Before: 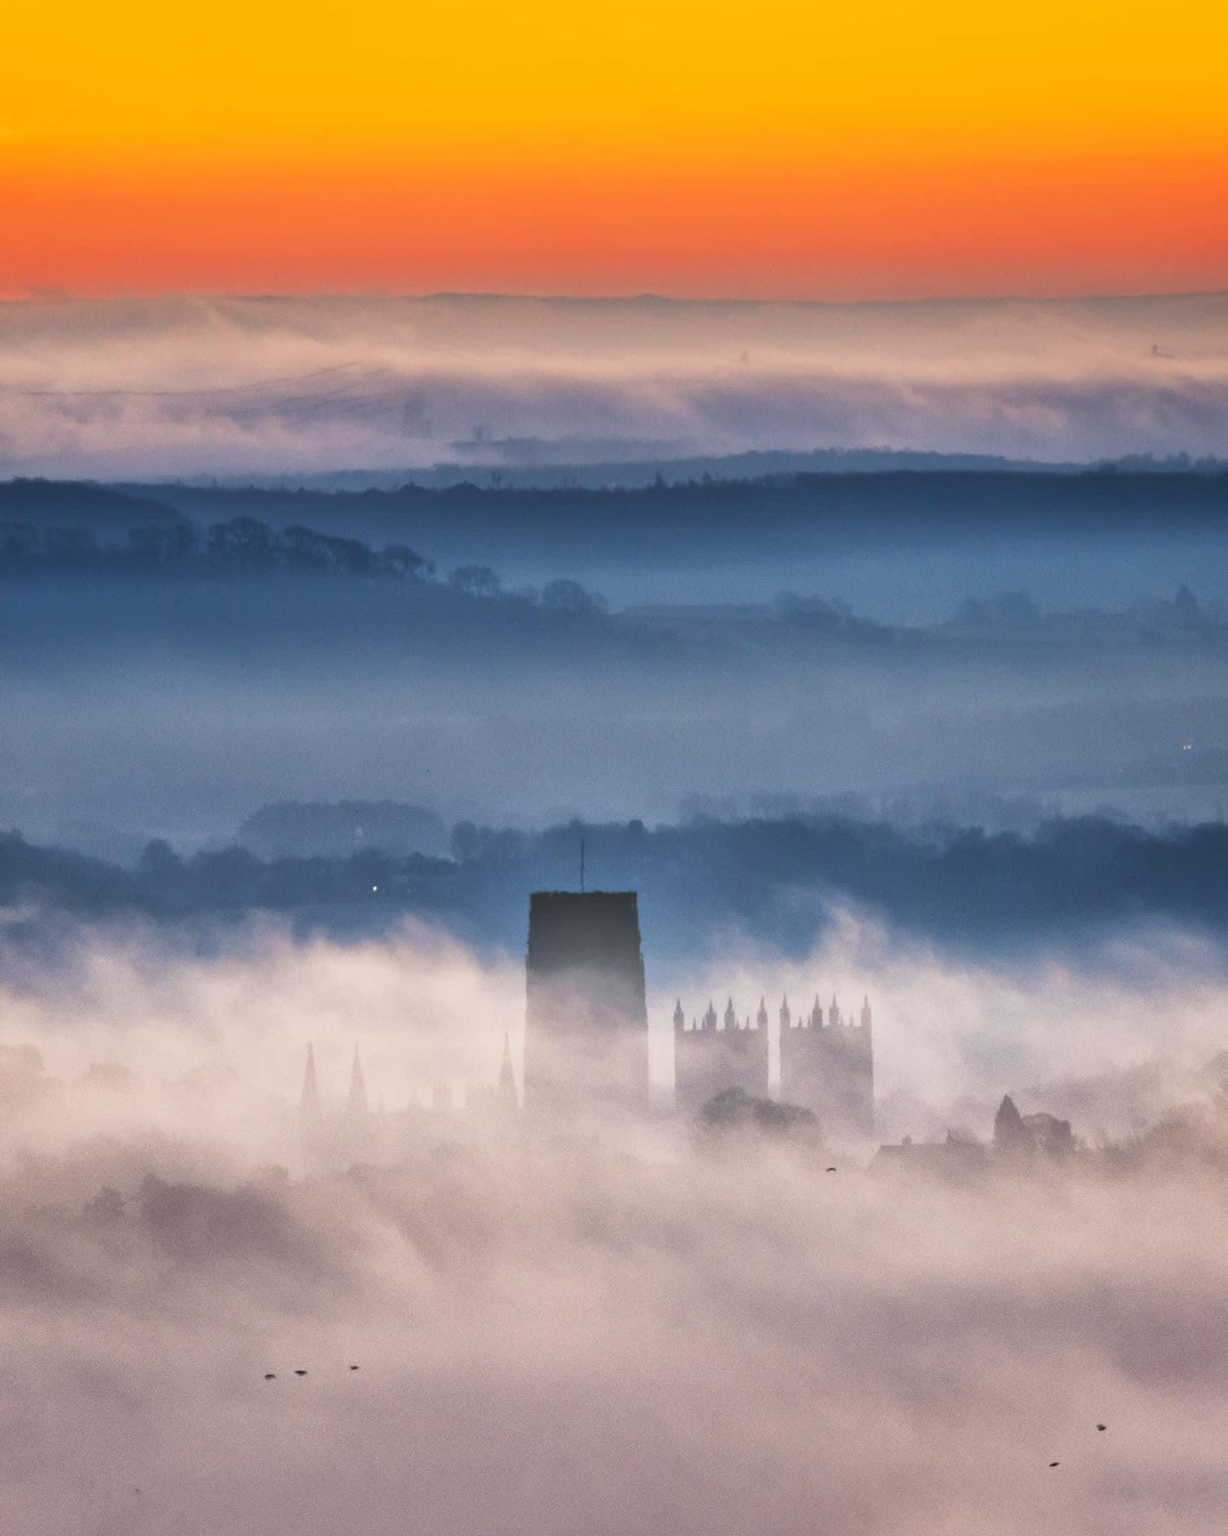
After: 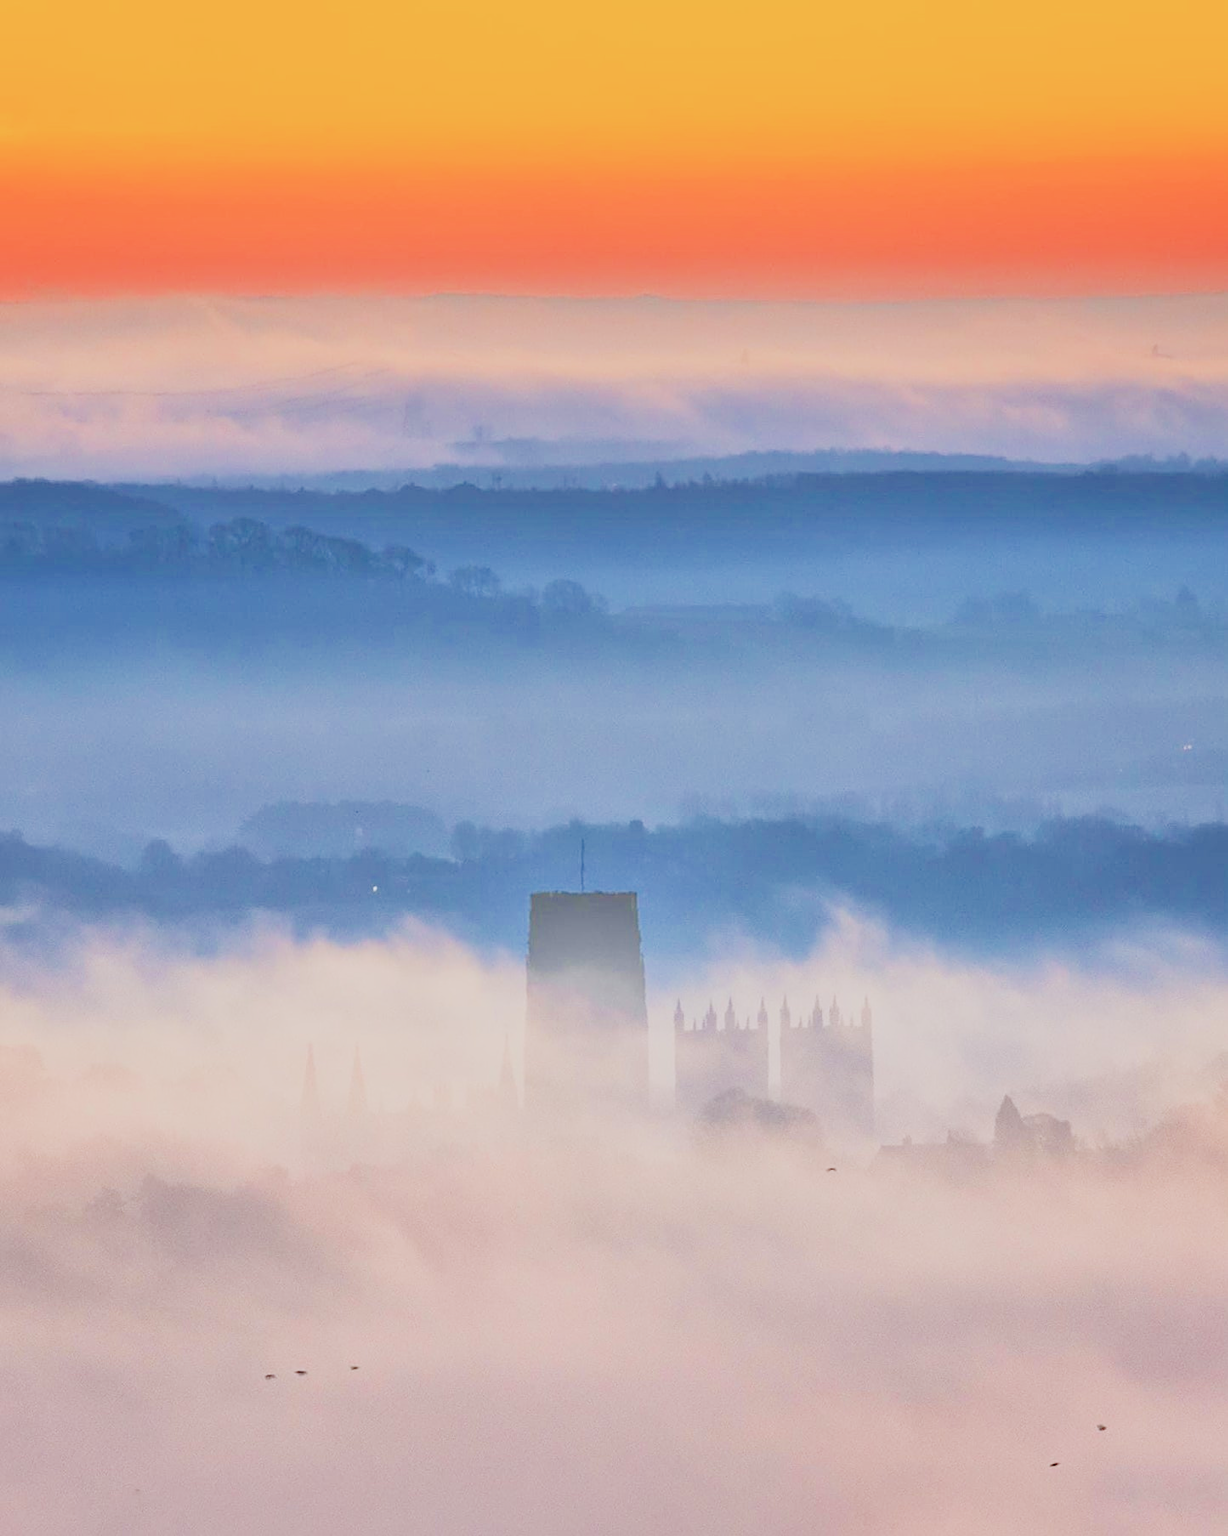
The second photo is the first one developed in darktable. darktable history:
sharpen: on, module defaults
white balance: red 1, blue 1
filmic rgb: black relative exposure -14 EV, white relative exposure 8 EV, threshold 3 EV, hardness 3.74, latitude 50%, contrast 0.5, color science v5 (2021), contrast in shadows safe, contrast in highlights safe
color balance rgb: global vibrance -1%
exposure: exposure 1.089 EV
